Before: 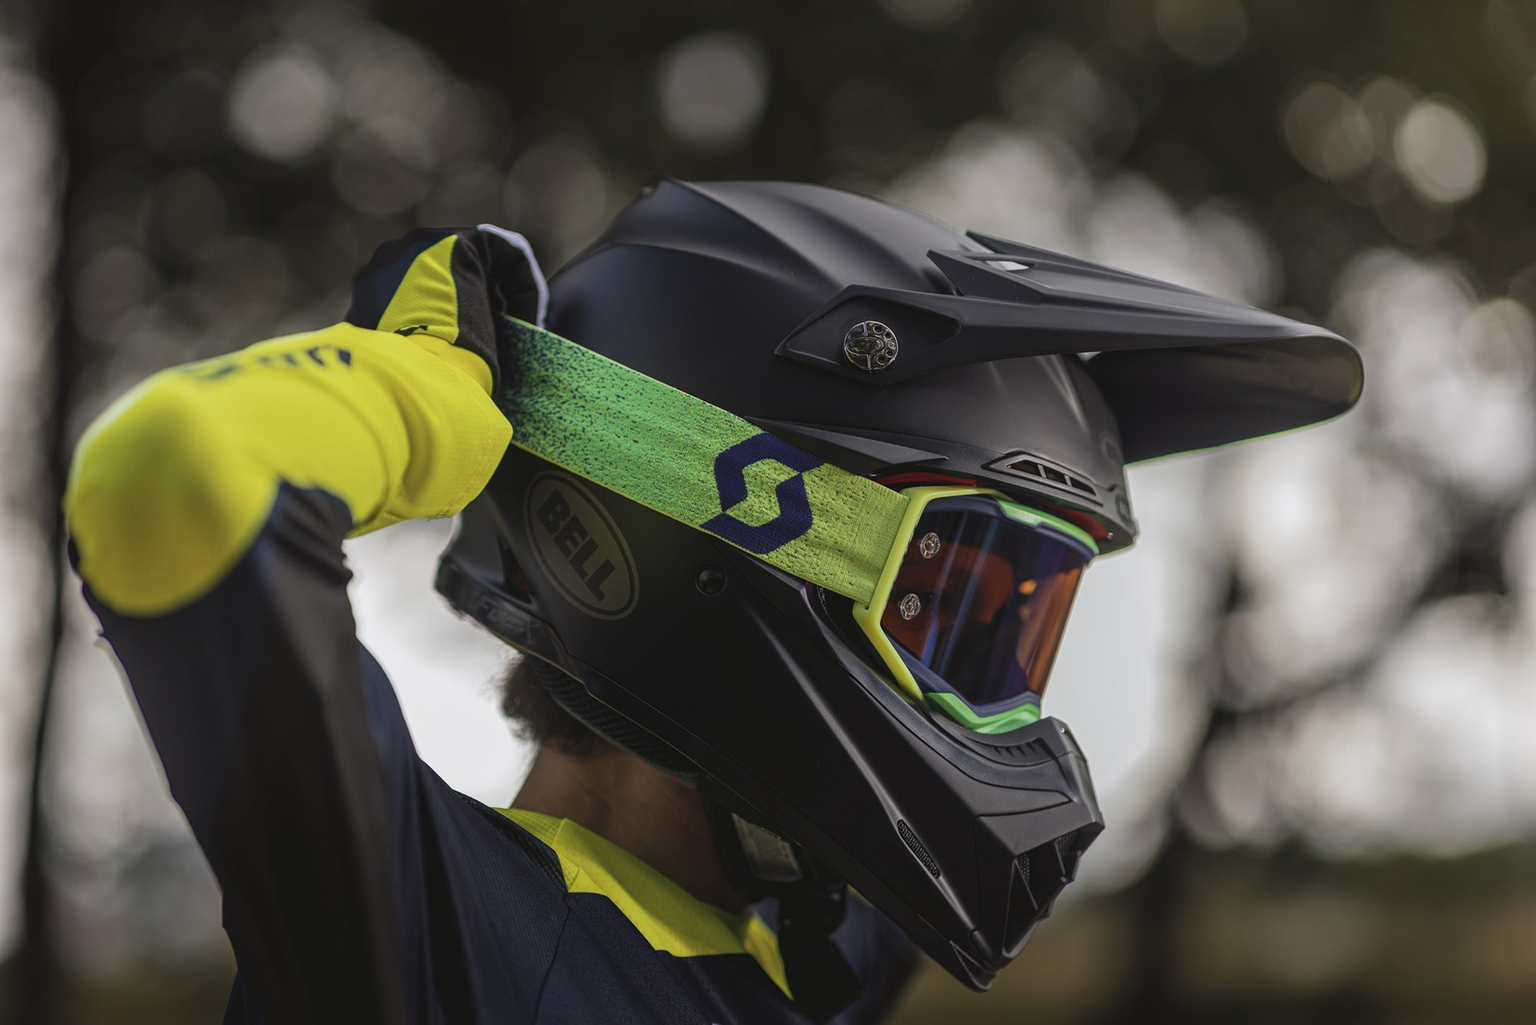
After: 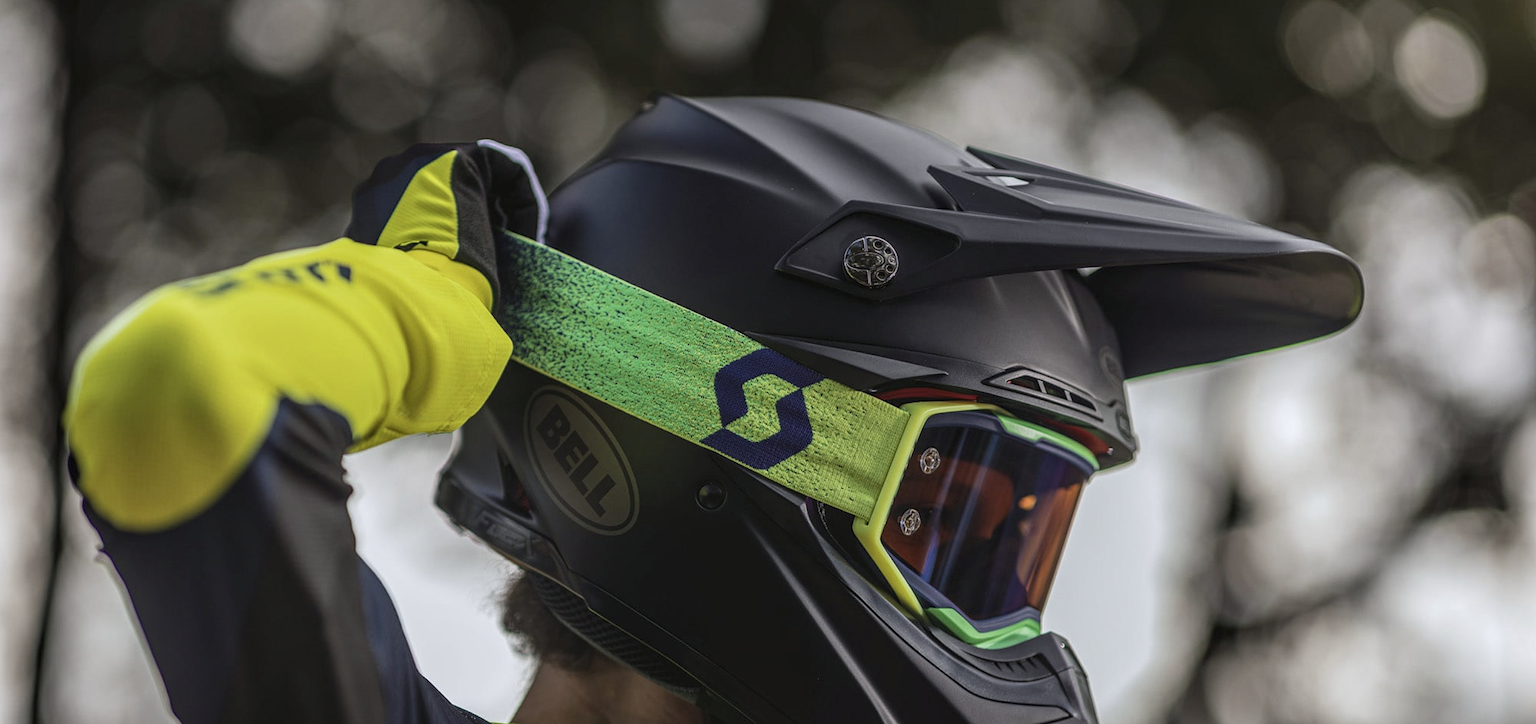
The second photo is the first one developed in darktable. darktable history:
white balance: red 0.982, blue 1.018
crop and rotate: top 8.293%, bottom 20.996%
local contrast: detail 130%
